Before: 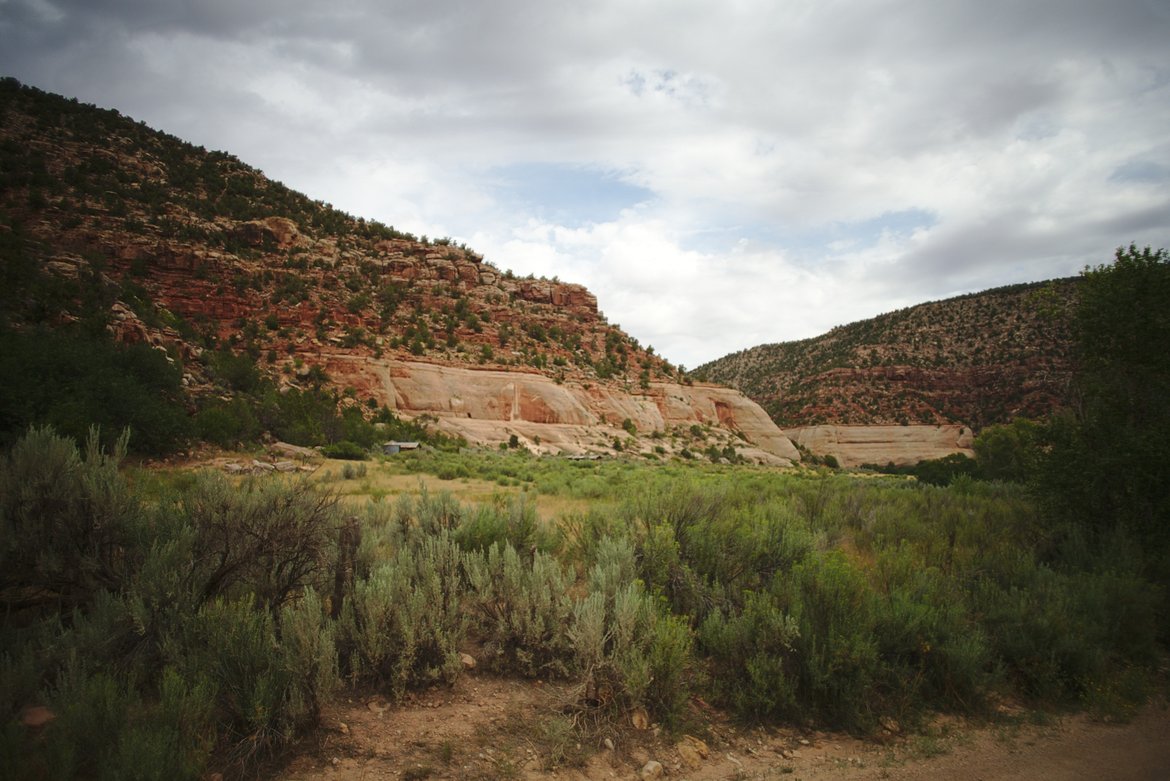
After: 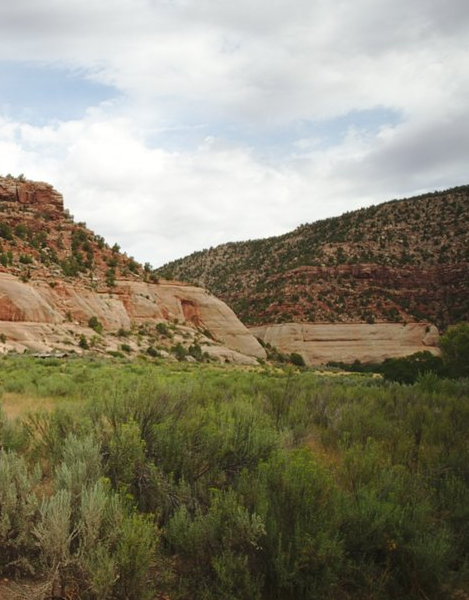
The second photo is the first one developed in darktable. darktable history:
crop: left 45.669%, top 13.175%, right 14.216%, bottom 9.924%
